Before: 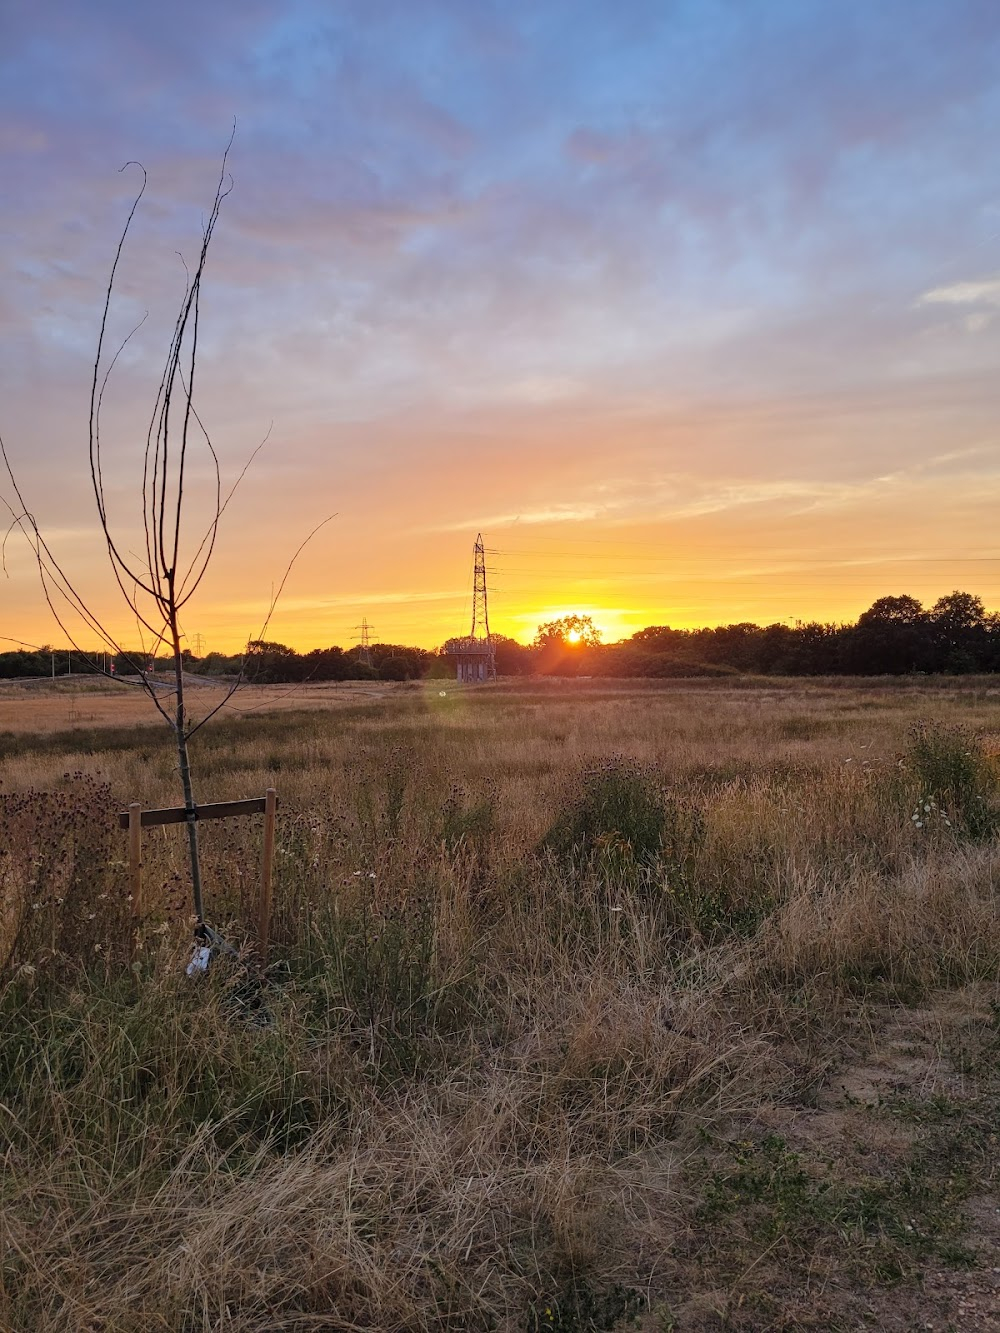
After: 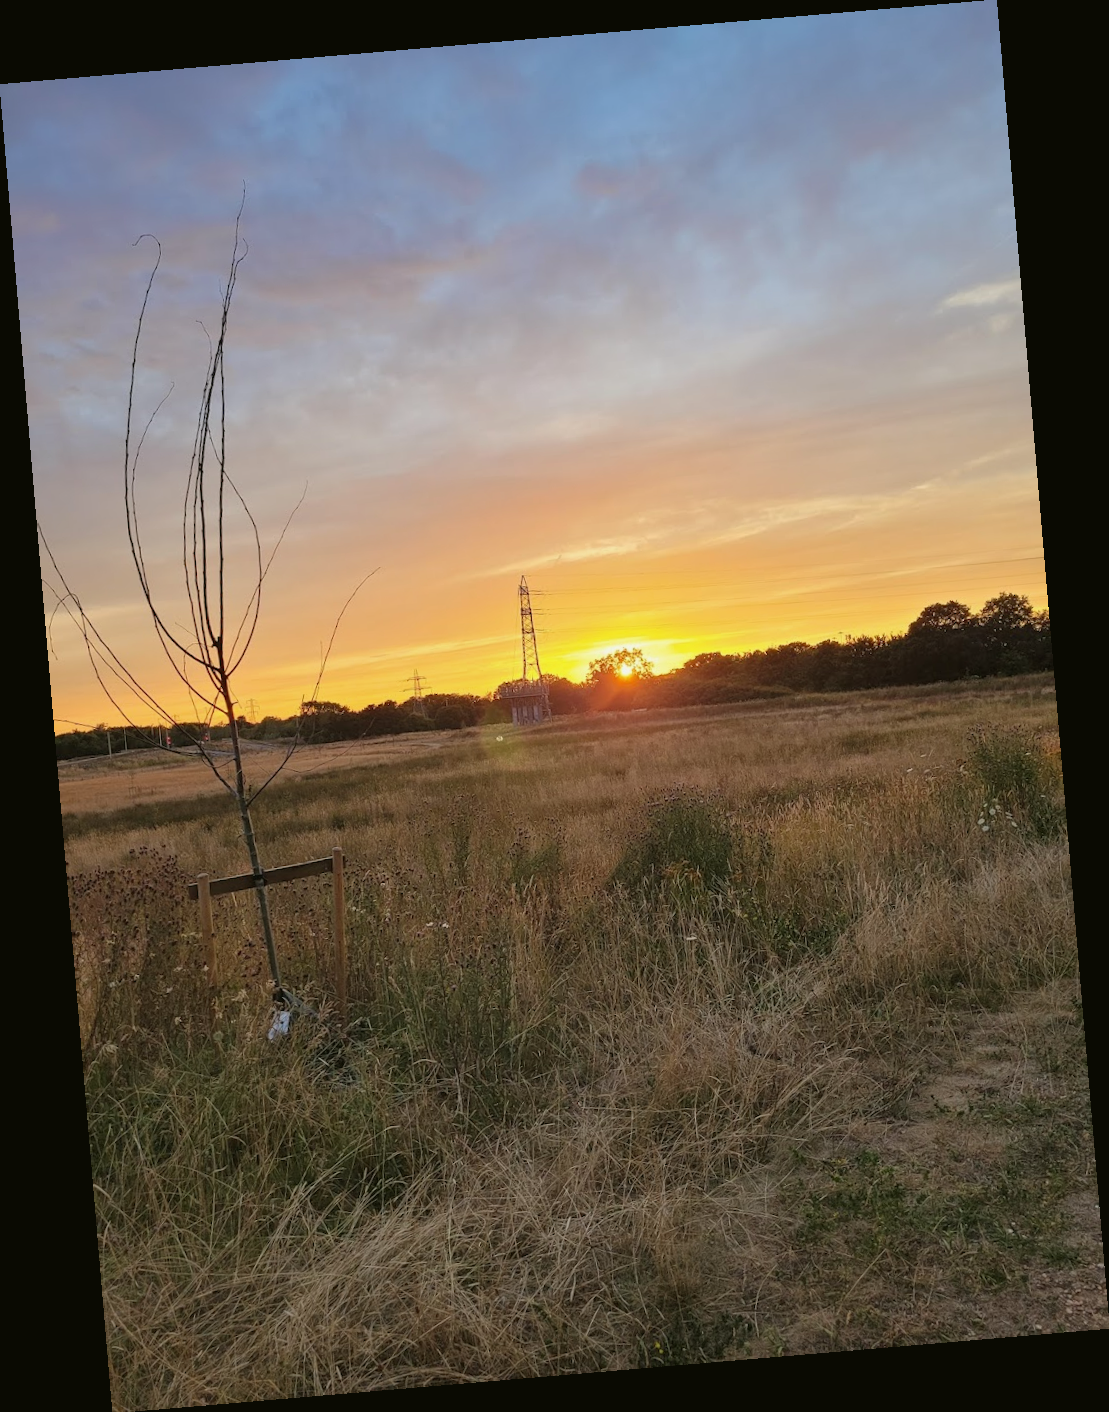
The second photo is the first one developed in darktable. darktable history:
rotate and perspective: rotation -4.86°, automatic cropping off
color balance: mode lift, gamma, gain (sRGB), lift [1.04, 1, 1, 0.97], gamma [1.01, 1, 1, 0.97], gain [0.96, 1, 1, 0.97]
